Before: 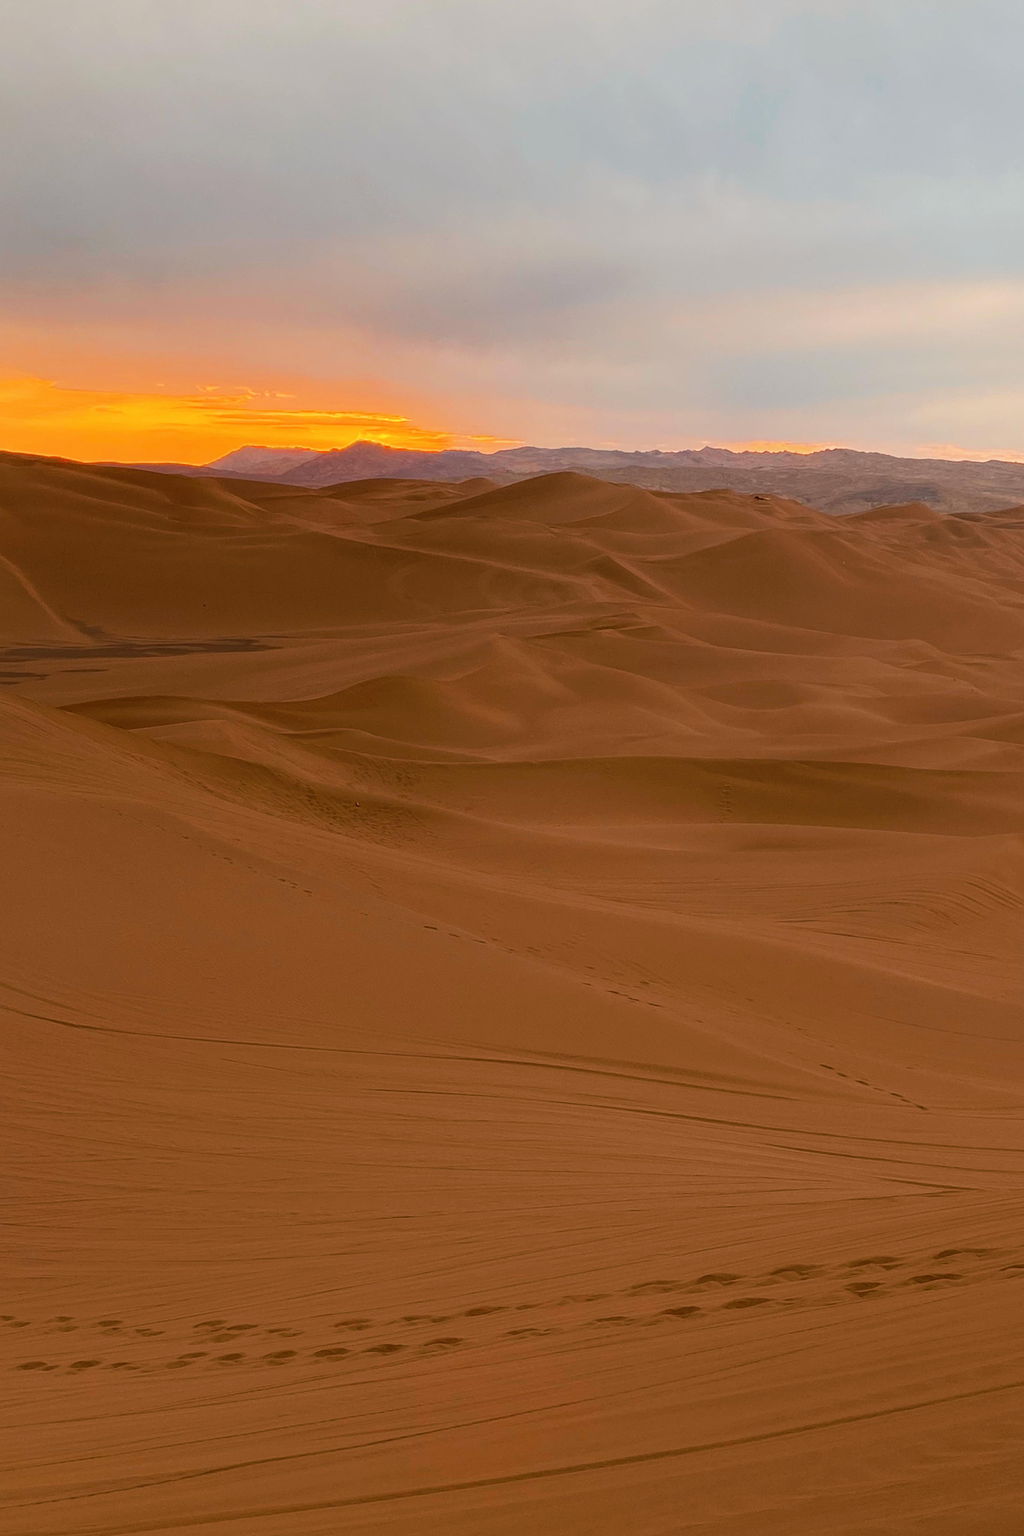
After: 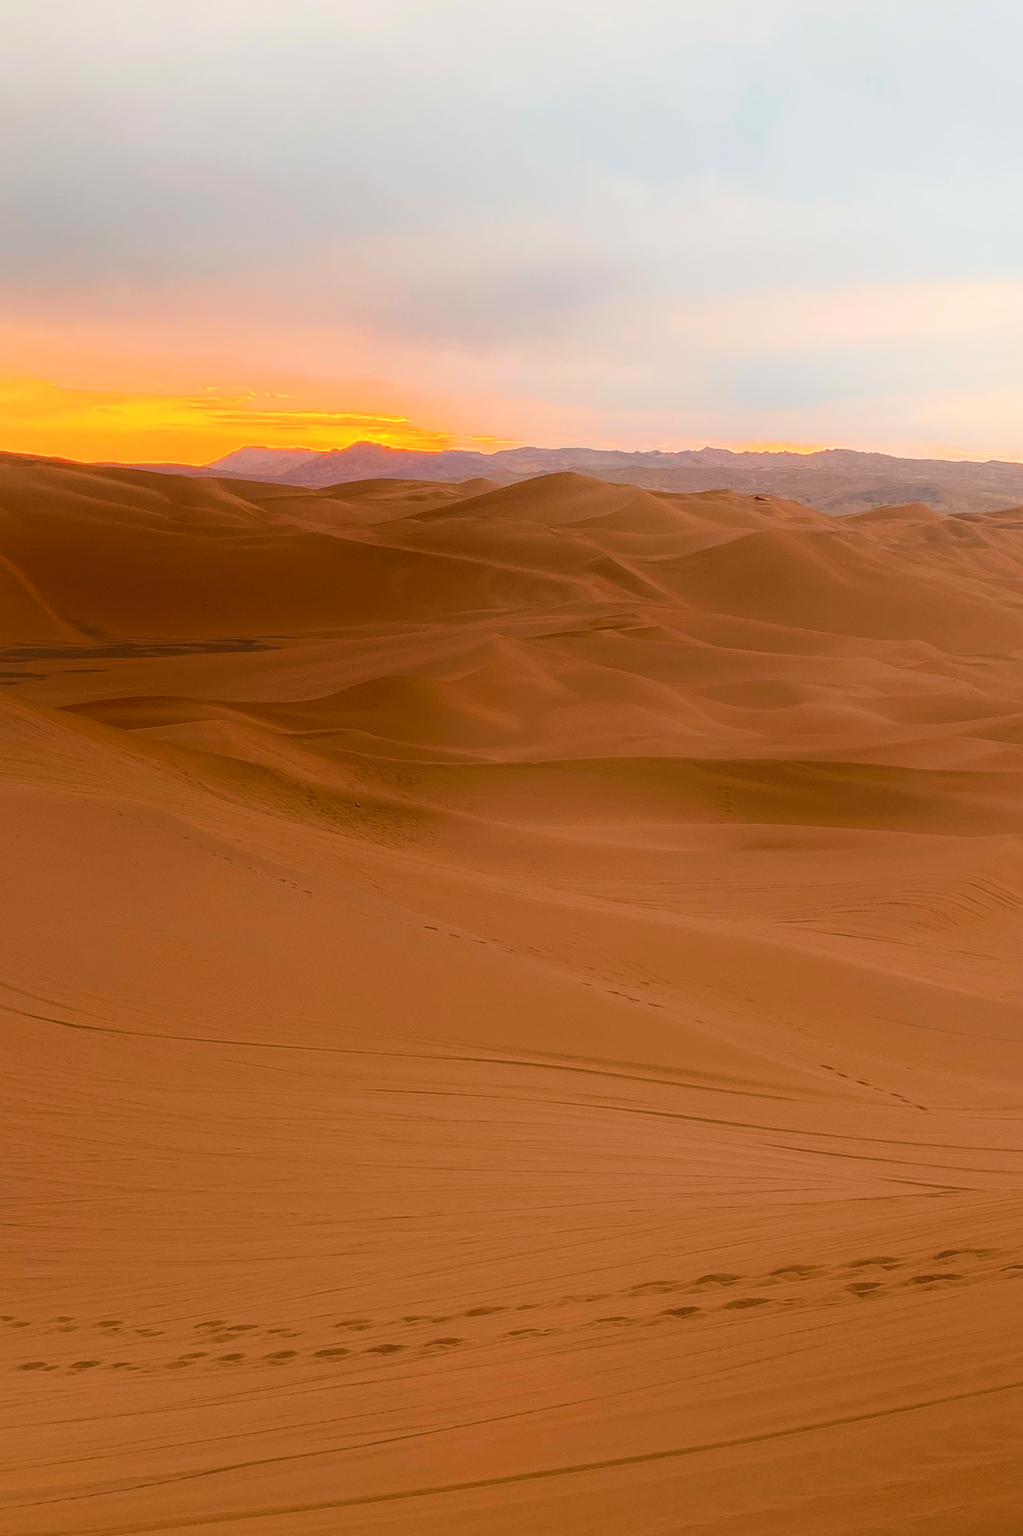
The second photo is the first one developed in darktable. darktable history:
exposure: black level correction 0.018, exposure 0.058 EV
surface blur: radius 21
shadows and highlights: radius 122.28, shadows -81.53, highlights 52.48, highlights color adjustment 52%, soften with gaussian
contrast brightness saturation: contrast 0.12, brightness 0.17, saturation 0.07
tone curve: curves: ch0 [(0, 0) (0.48, 0.504) (0.746, 0.705) (1, 1)], color space Lab, linked channels
